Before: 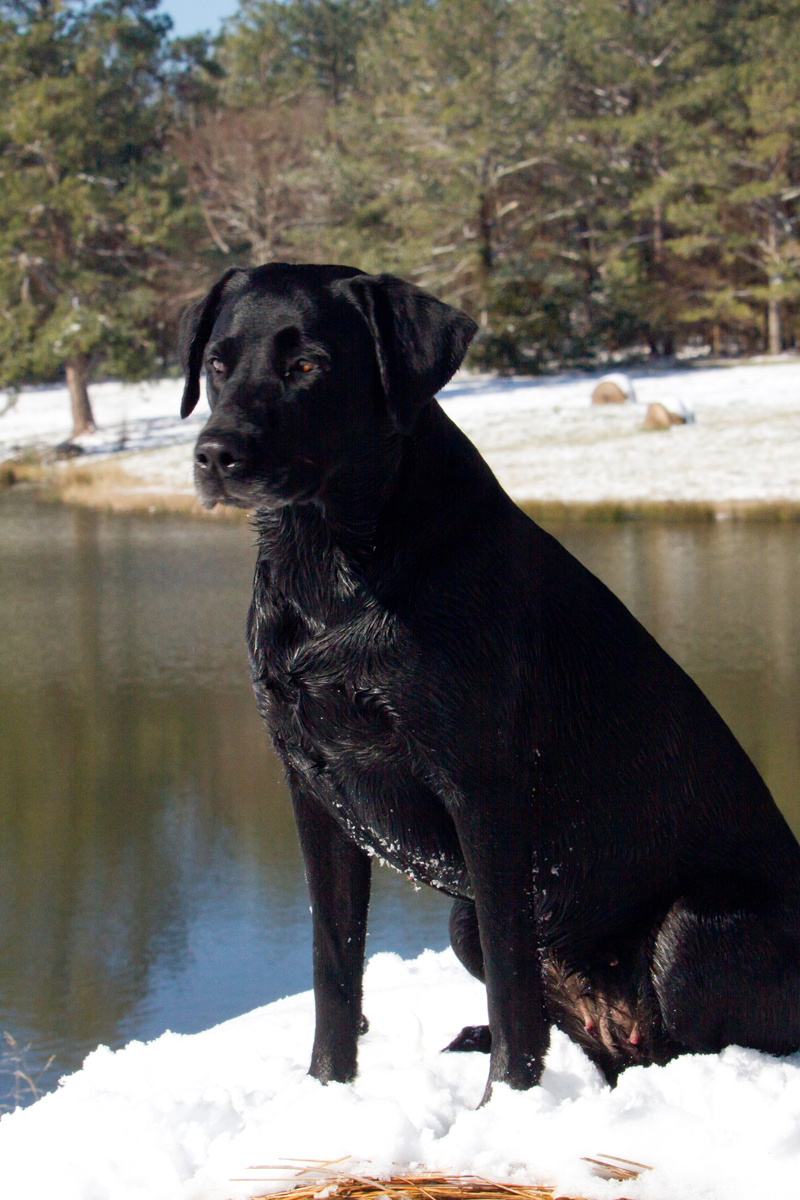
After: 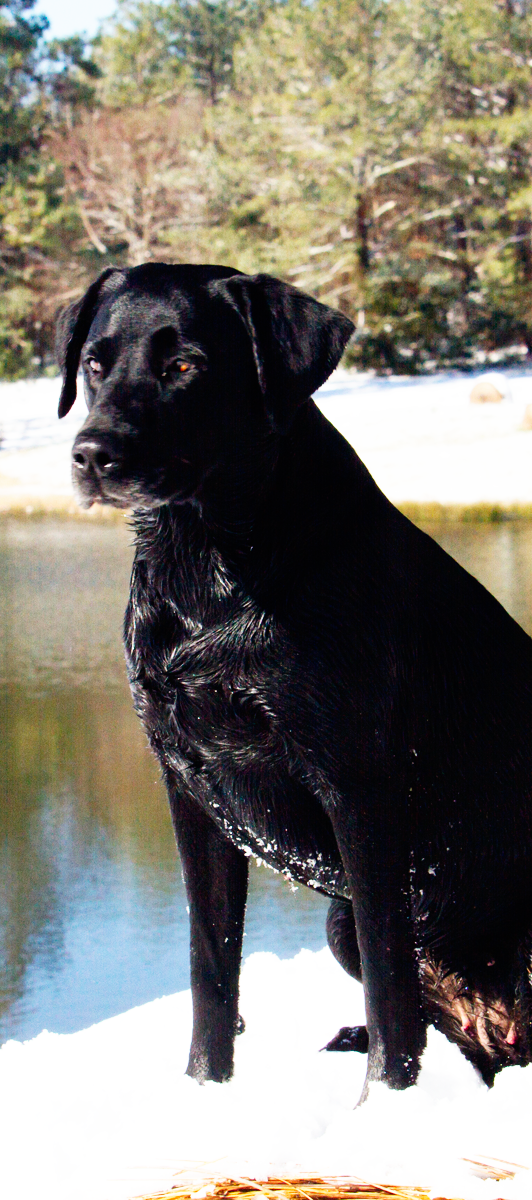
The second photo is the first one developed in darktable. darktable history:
base curve: curves: ch0 [(0, 0) (0.007, 0.004) (0.027, 0.03) (0.046, 0.07) (0.207, 0.54) (0.442, 0.872) (0.673, 0.972) (1, 1)], preserve colors none
crop and rotate: left 15.456%, right 17.969%
